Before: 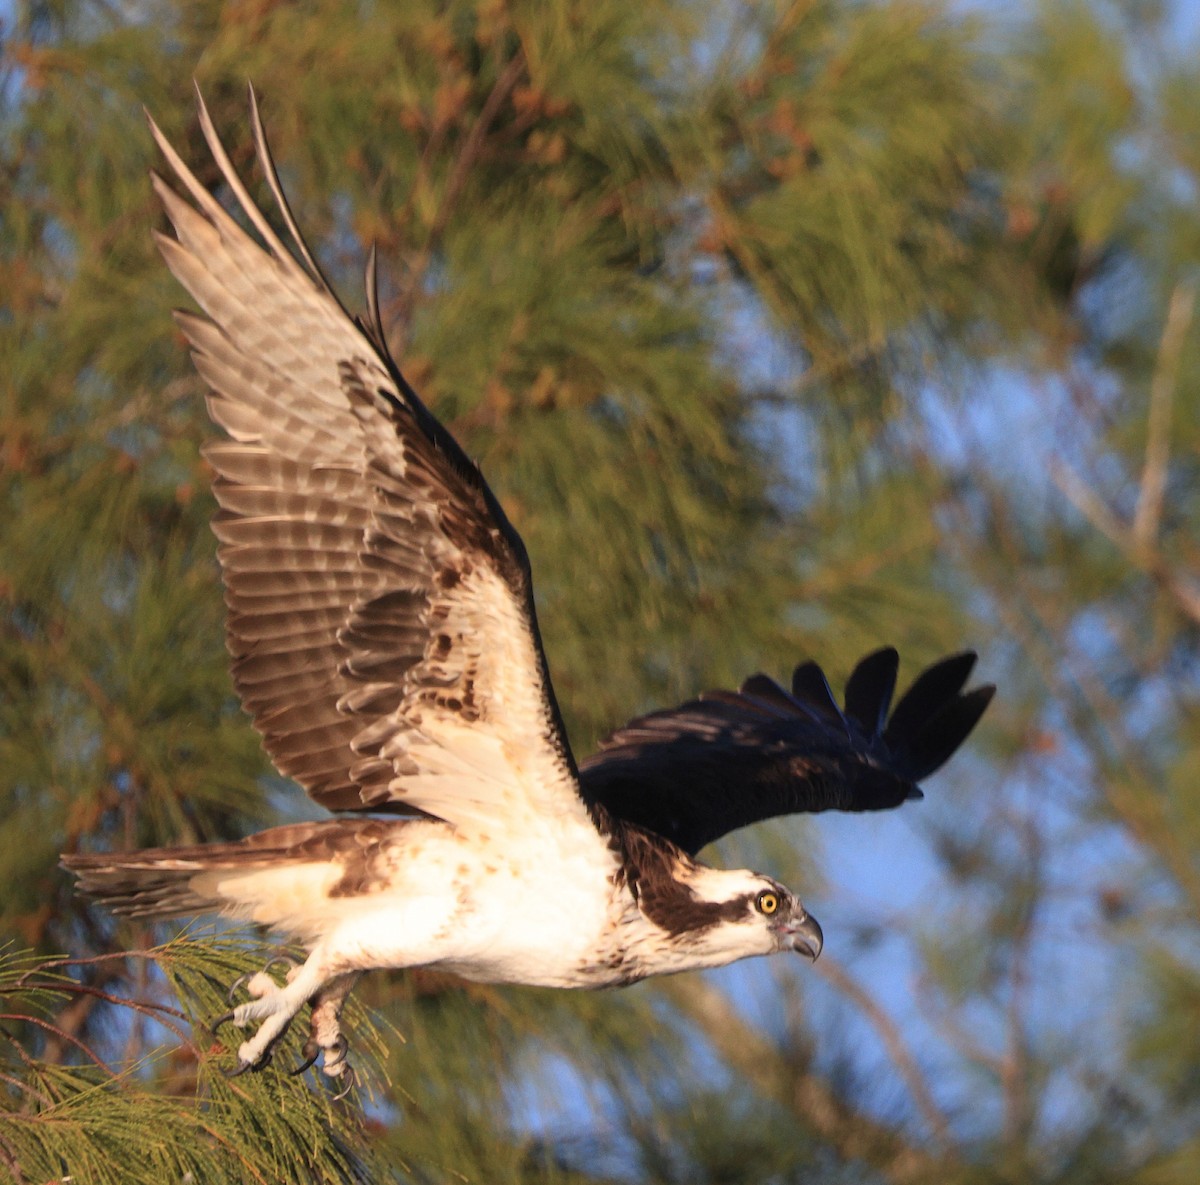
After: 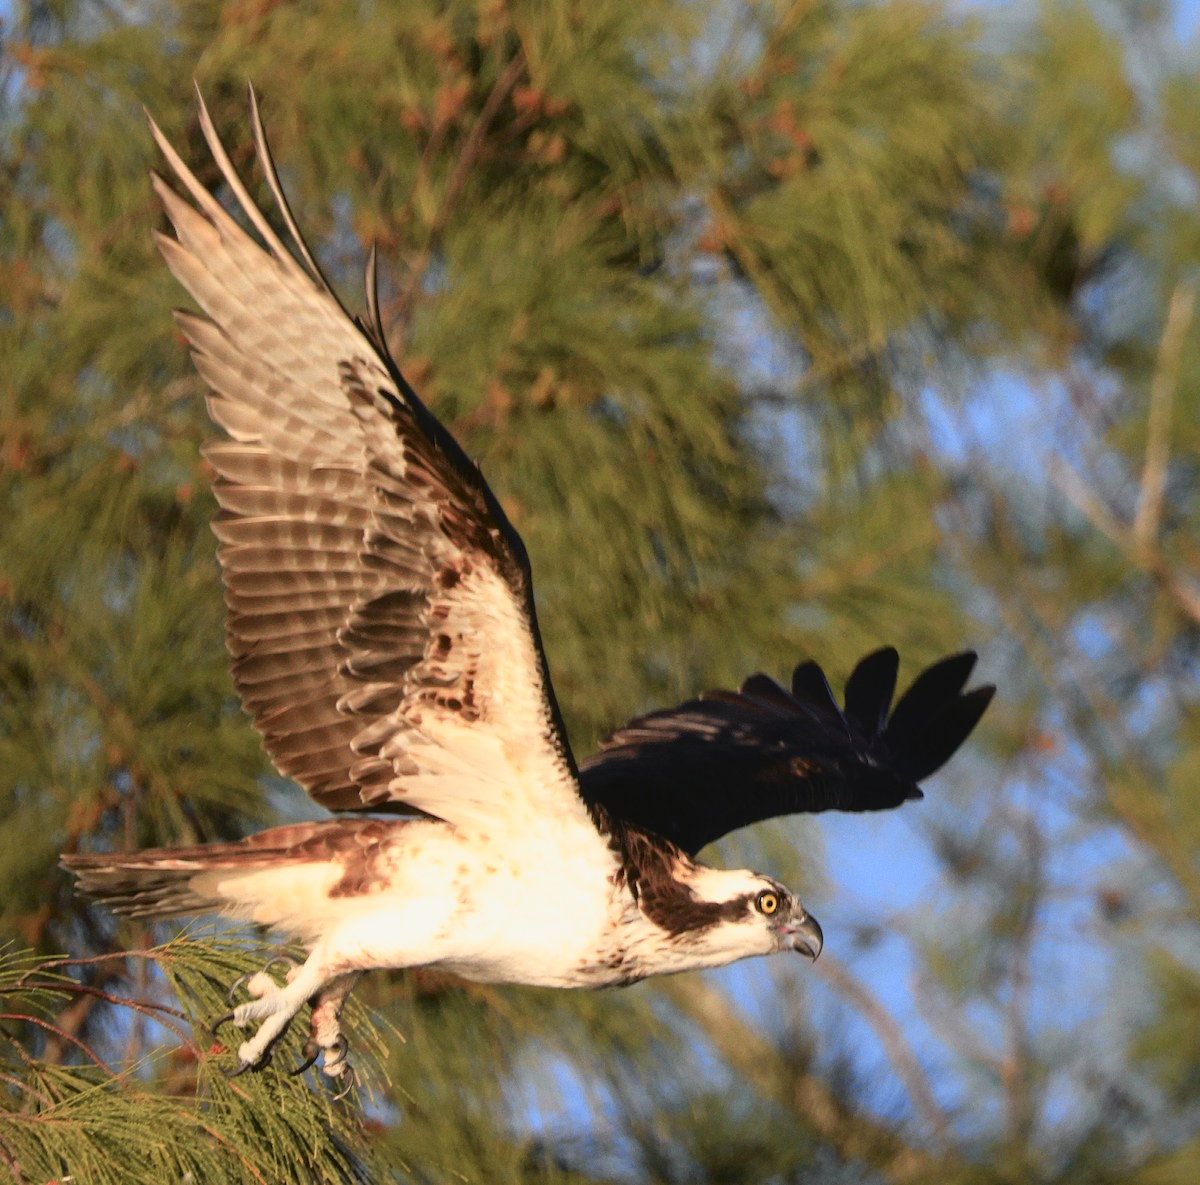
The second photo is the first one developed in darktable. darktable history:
tone curve: curves: ch0 [(0.003, 0.029) (0.037, 0.036) (0.149, 0.117) (0.297, 0.318) (0.422, 0.474) (0.531, 0.6) (0.743, 0.809) (0.889, 0.941) (1, 0.98)]; ch1 [(0, 0) (0.305, 0.325) (0.453, 0.437) (0.482, 0.479) (0.501, 0.5) (0.506, 0.503) (0.564, 0.578) (0.587, 0.625) (0.666, 0.727) (1, 1)]; ch2 [(0, 0) (0.323, 0.277) (0.408, 0.399) (0.45, 0.48) (0.499, 0.502) (0.512, 0.523) (0.57, 0.595) (0.653, 0.671) (0.768, 0.744) (1, 1)], color space Lab, independent channels, preserve colors none
contrast brightness saturation: contrast -0.08, brightness -0.04, saturation -0.11
